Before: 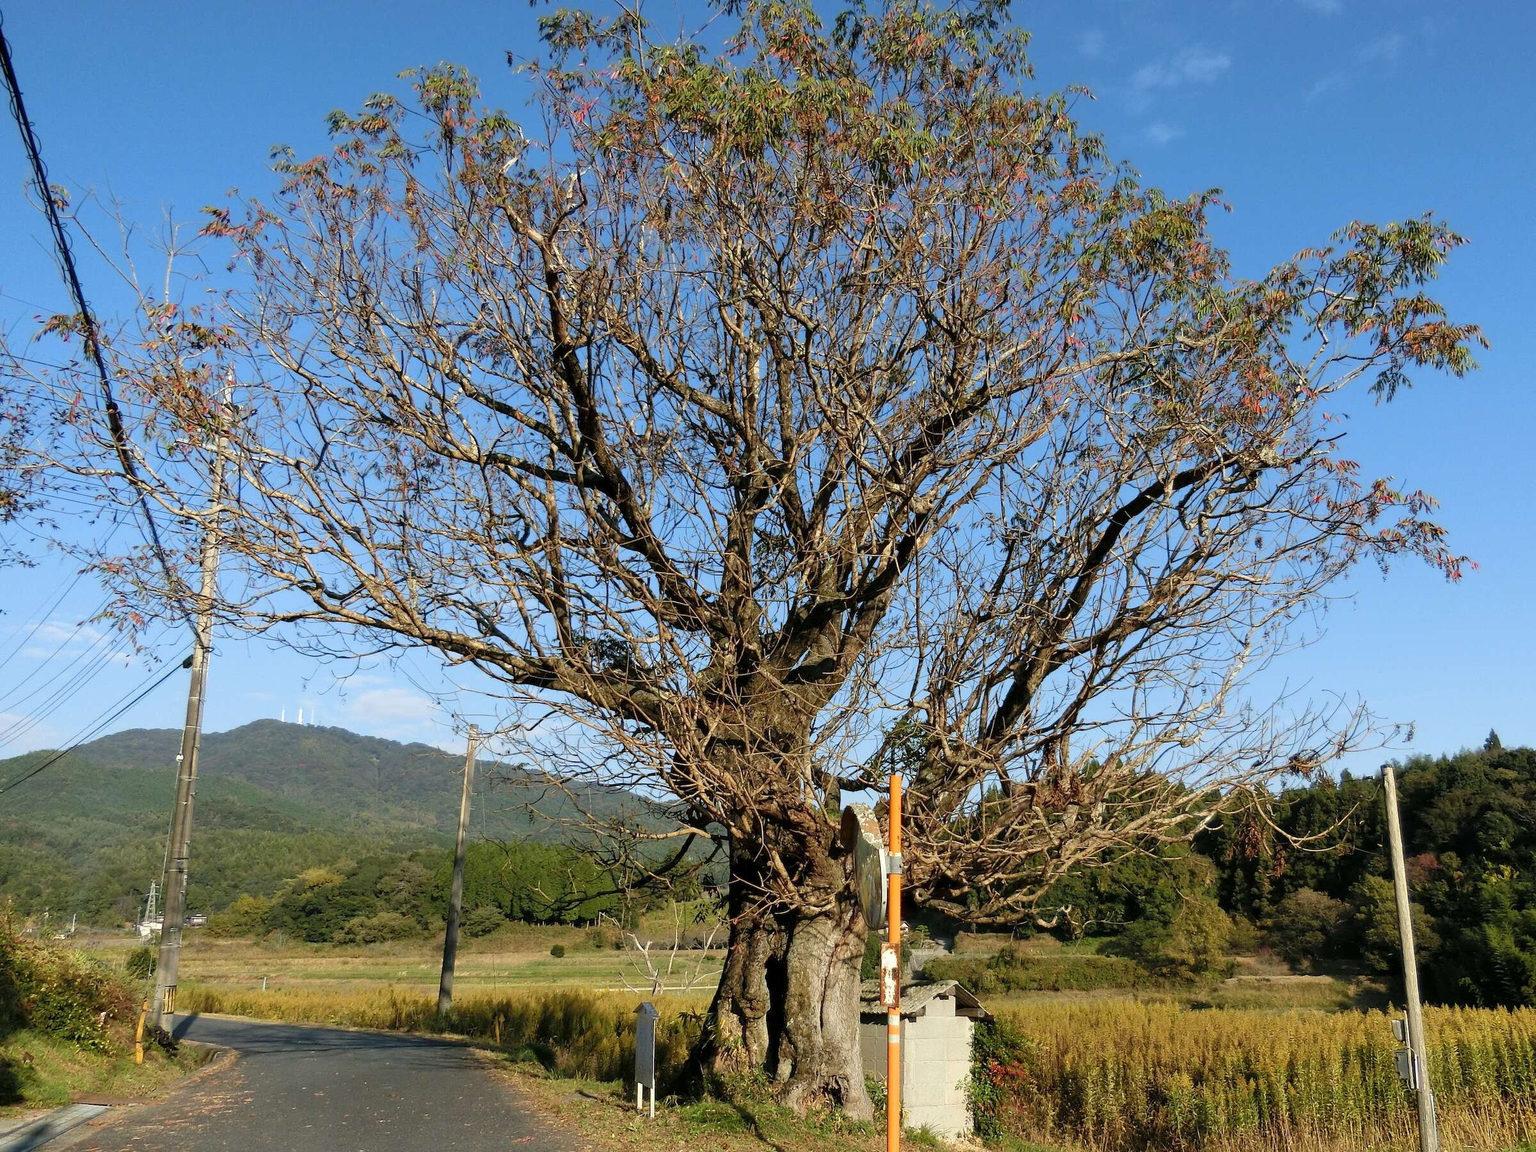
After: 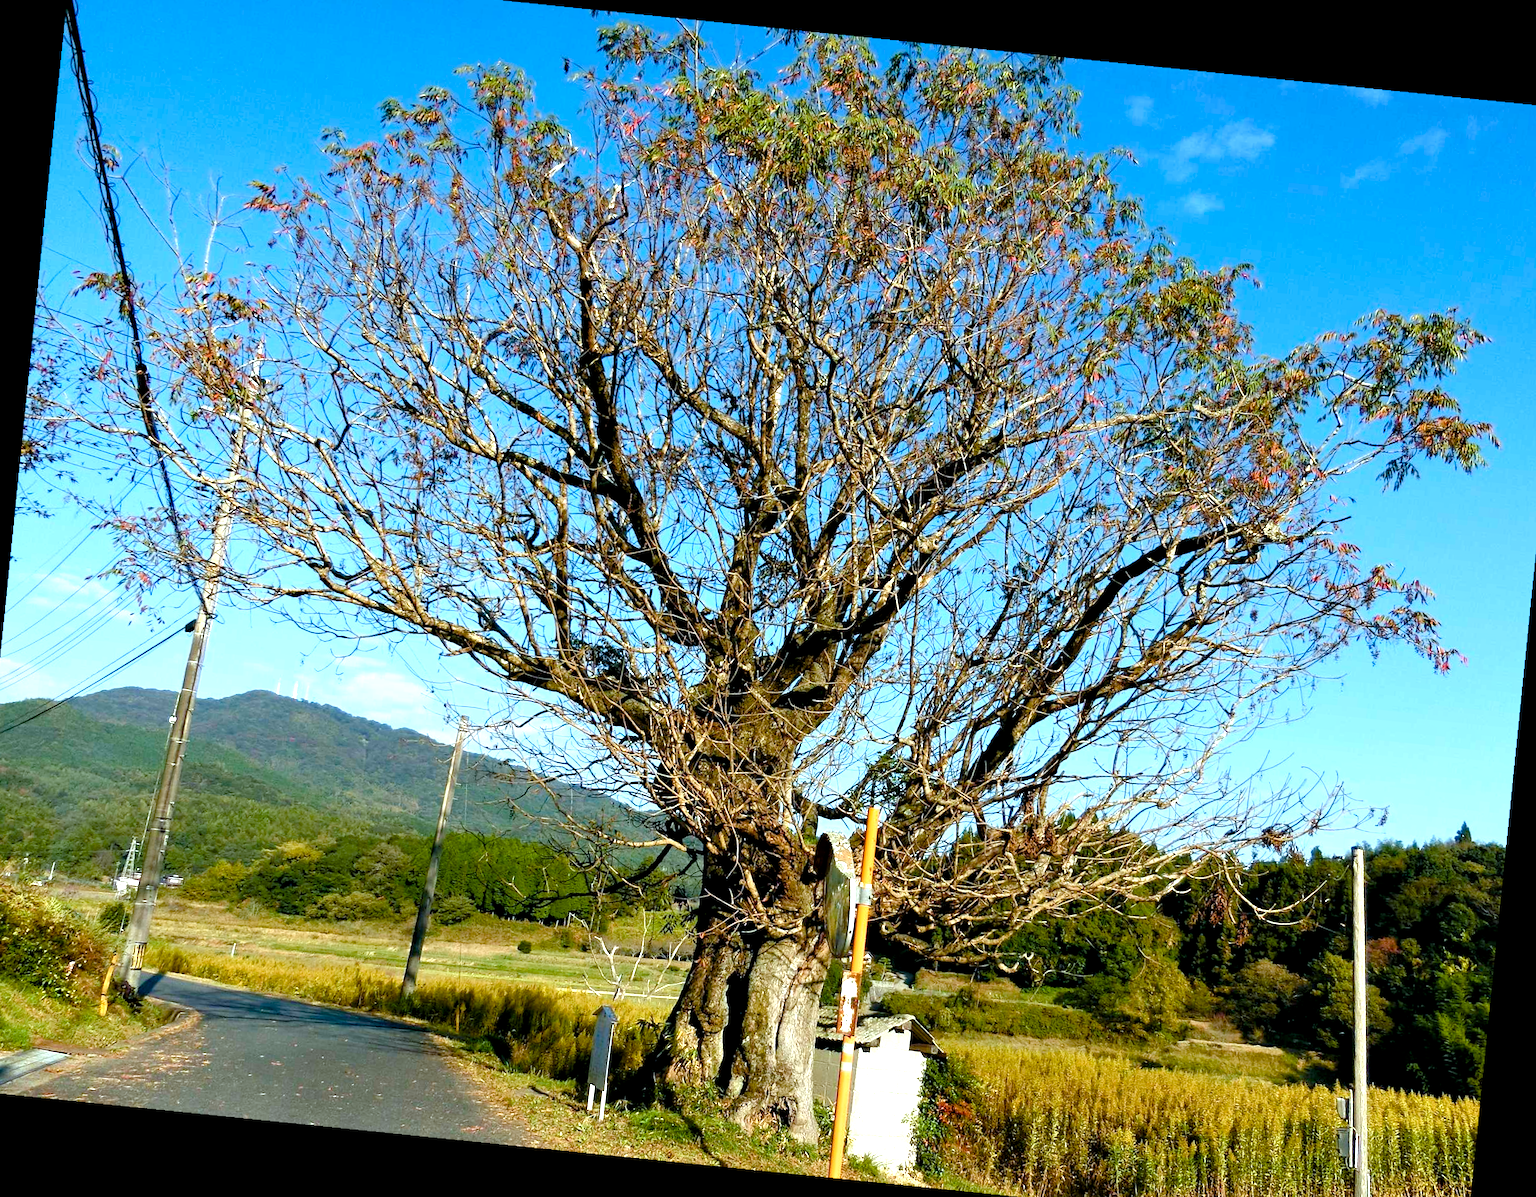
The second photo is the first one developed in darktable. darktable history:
color calibration: illuminant Planckian (black body), adaptation linear Bradford (ICC v4), x 0.364, y 0.367, temperature 4417.56 K, saturation algorithm version 1 (2020)
contrast brightness saturation: saturation -0.05
contrast equalizer: octaves 7, y [[0.6 ×6], [0.55 ×6], [0 ×6], [0 ×6], [0 ×6]], mix 0.3
color balance rgb: linear chroma grading › shadows -2.2%, linear chroma grading › highlights -15%, linear chroma grading › global chroma -10%, linear chroma grading › mid-tones -10%, perceptual saturation grading › global saturation 45%, perceptual saturation grading › highlights -50%, perceptual saturation grading › shadows 30%, perceptual brilliance grading › global brilliance 18%, global vibrance 45%
crop and rotate: angle -1.69°
tone equalizer: on, module defaults
rotate and perspective: rotation 4.1°, automatic cropping off
